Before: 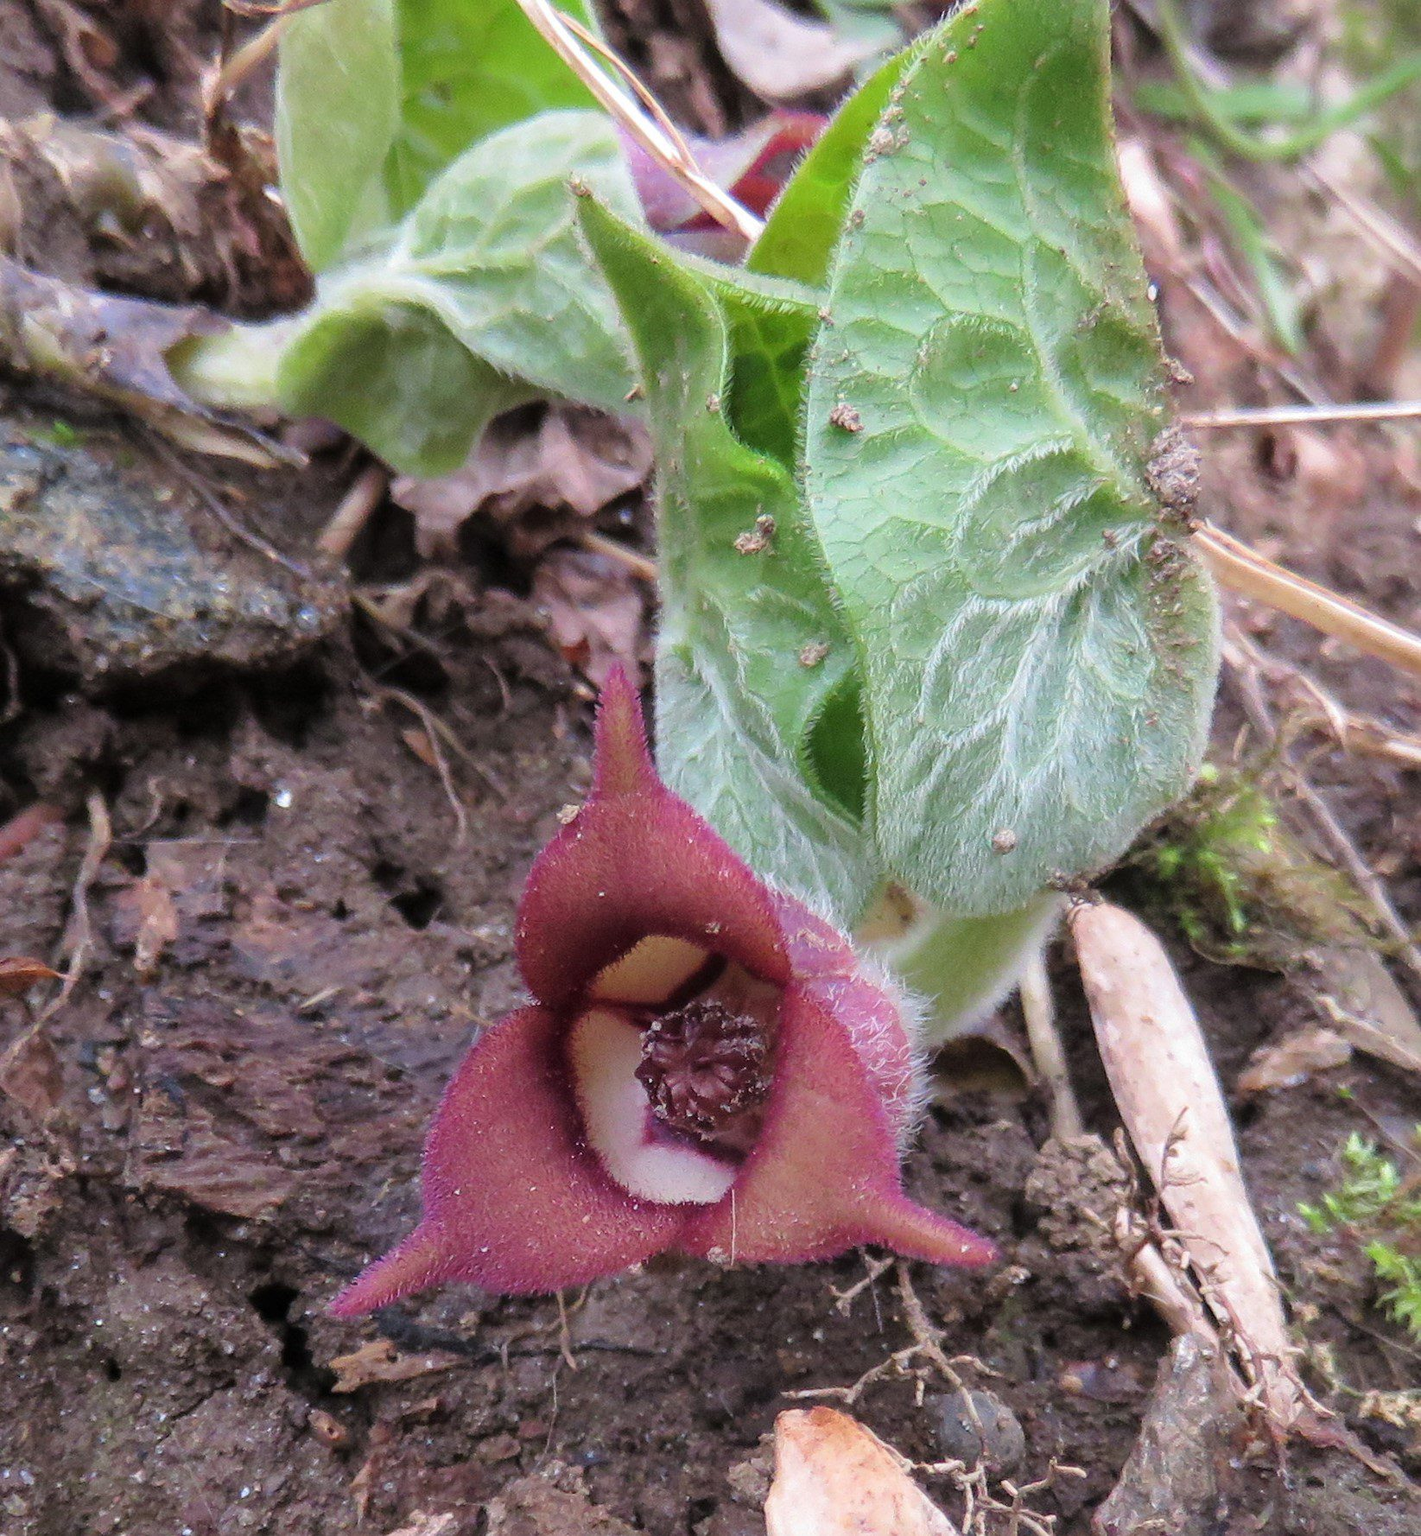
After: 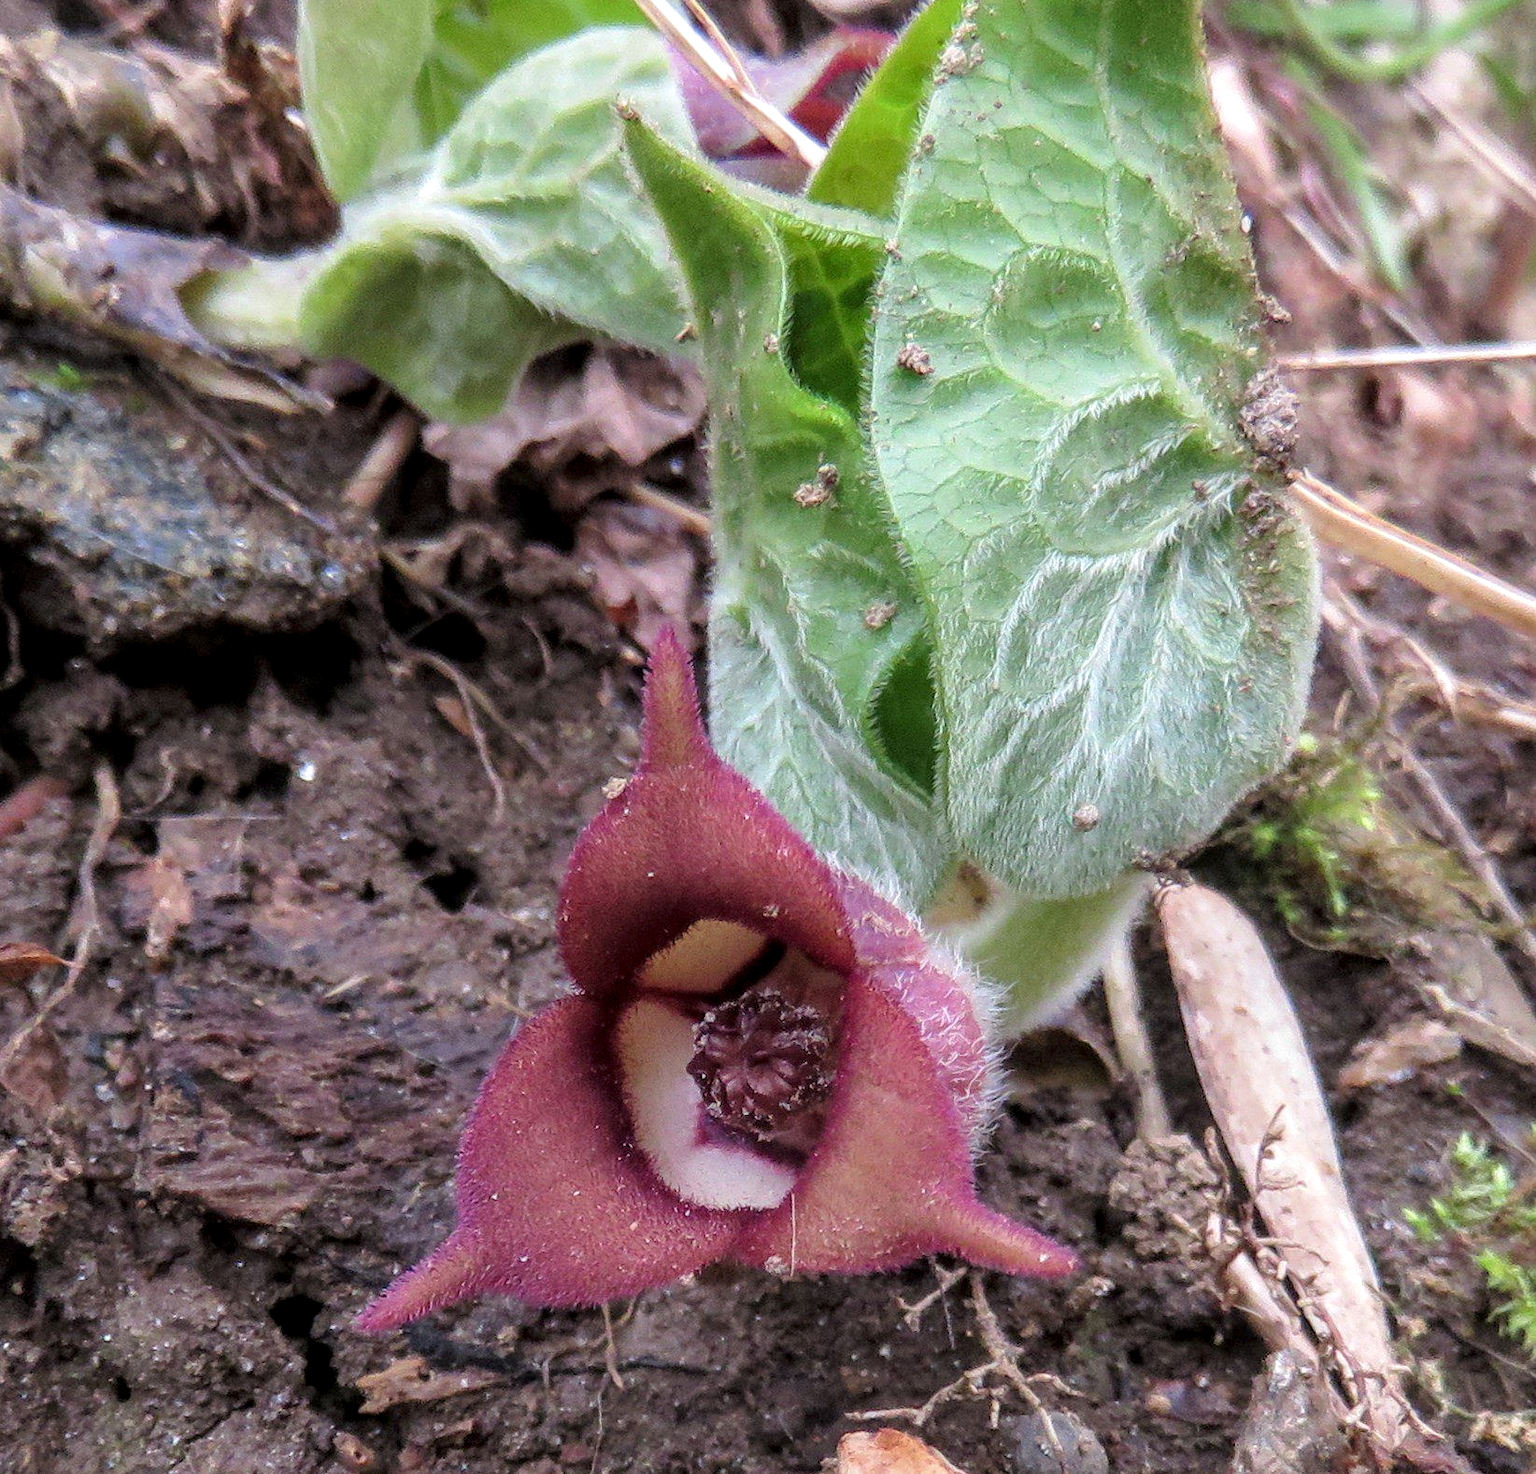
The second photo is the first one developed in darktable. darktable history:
local contrast: highlights 35%, detail 135%
crop and rotate: top 5.609%, bottom 5.609%
